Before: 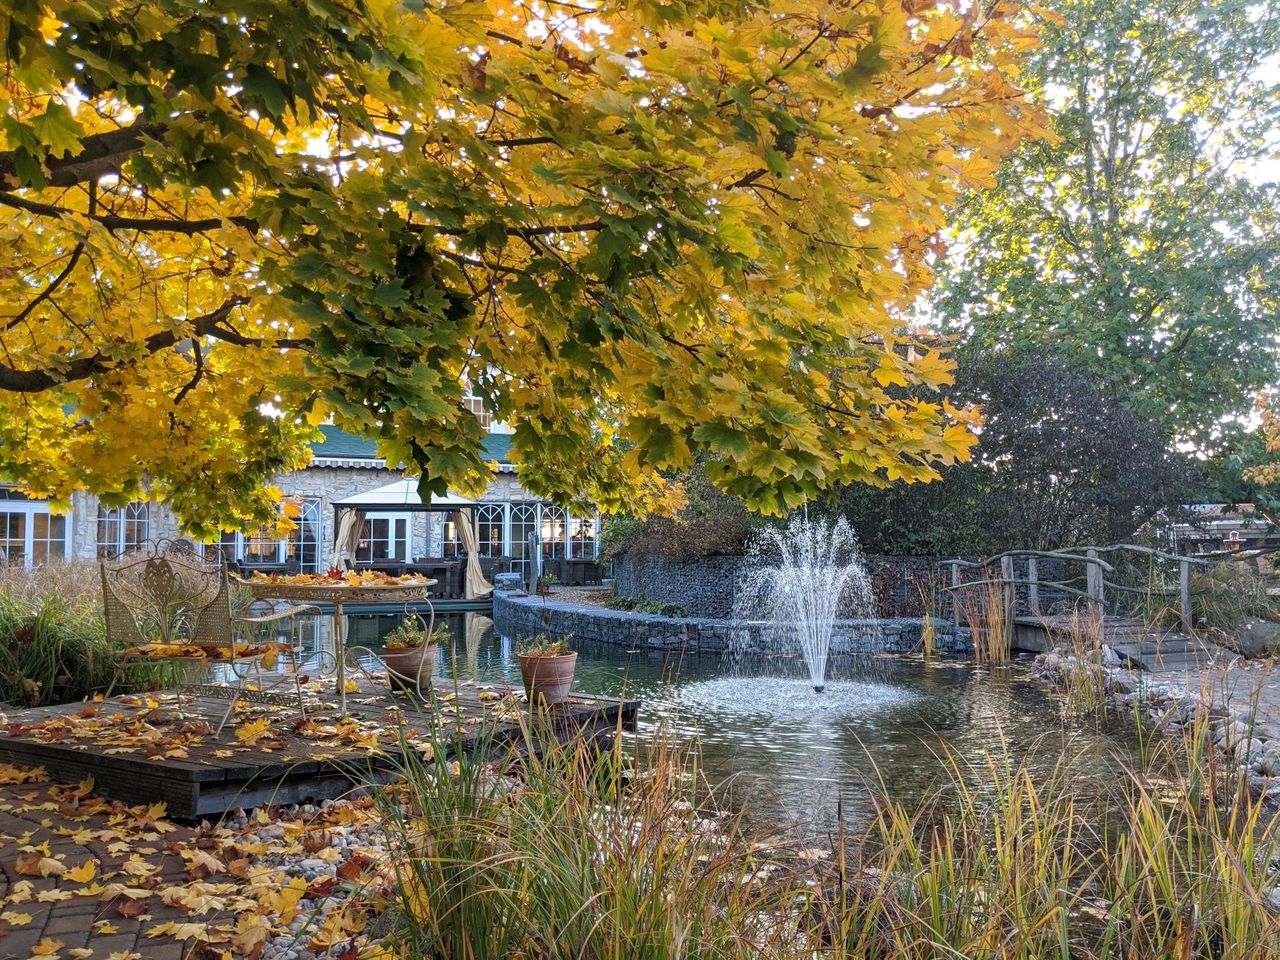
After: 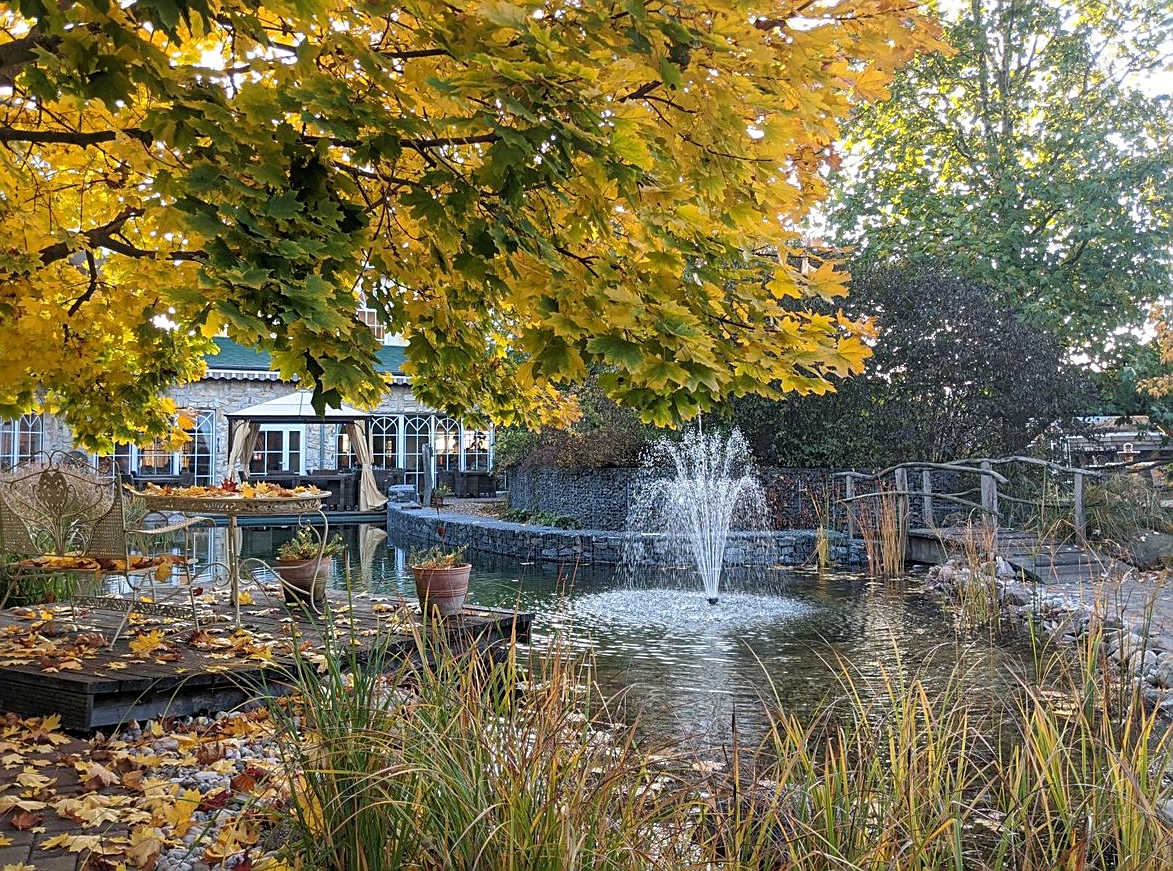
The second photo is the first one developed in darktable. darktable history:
sharpen: on, module defaults
crop and rotate: left 8.344%, top 9.219%
